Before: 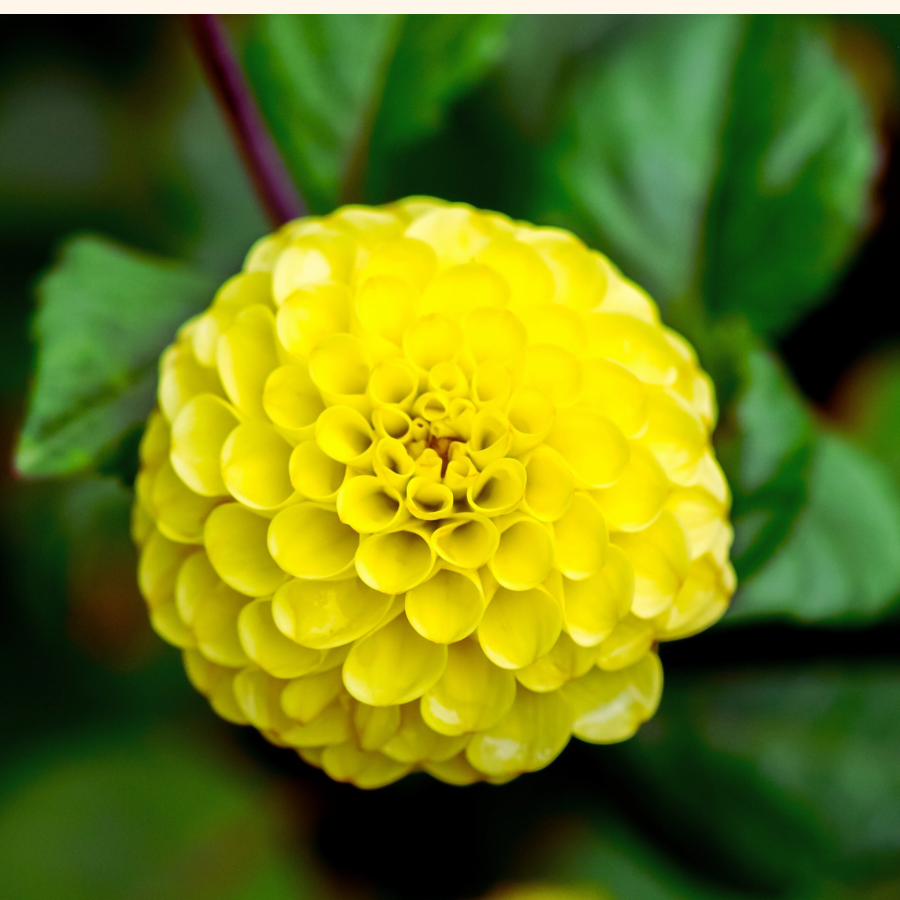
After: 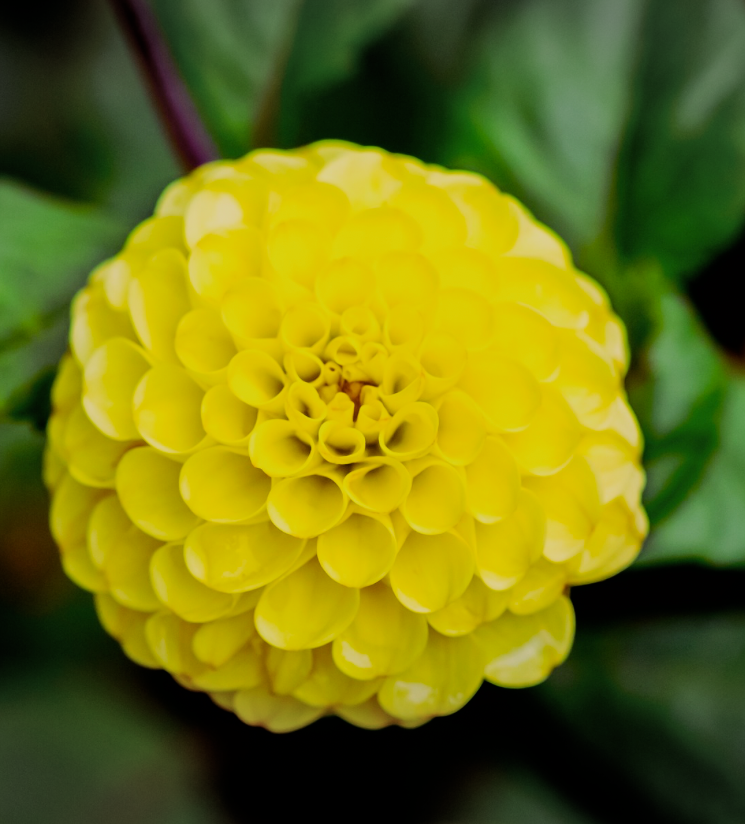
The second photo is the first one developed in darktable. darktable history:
white balance: emerald 1
color correction: highlights a* 3.84, highlights b* 5.07
vignetting: fall-off start 100%, brightness -0.282, width/height ratio 1.31
crop: left 9.807%, top 6.259%, right 7.334%, bottom 2.177%
filmic rgb: black relative exposure -7.65 EV, white relative exposure 4.56 EV, hardness 3.61
